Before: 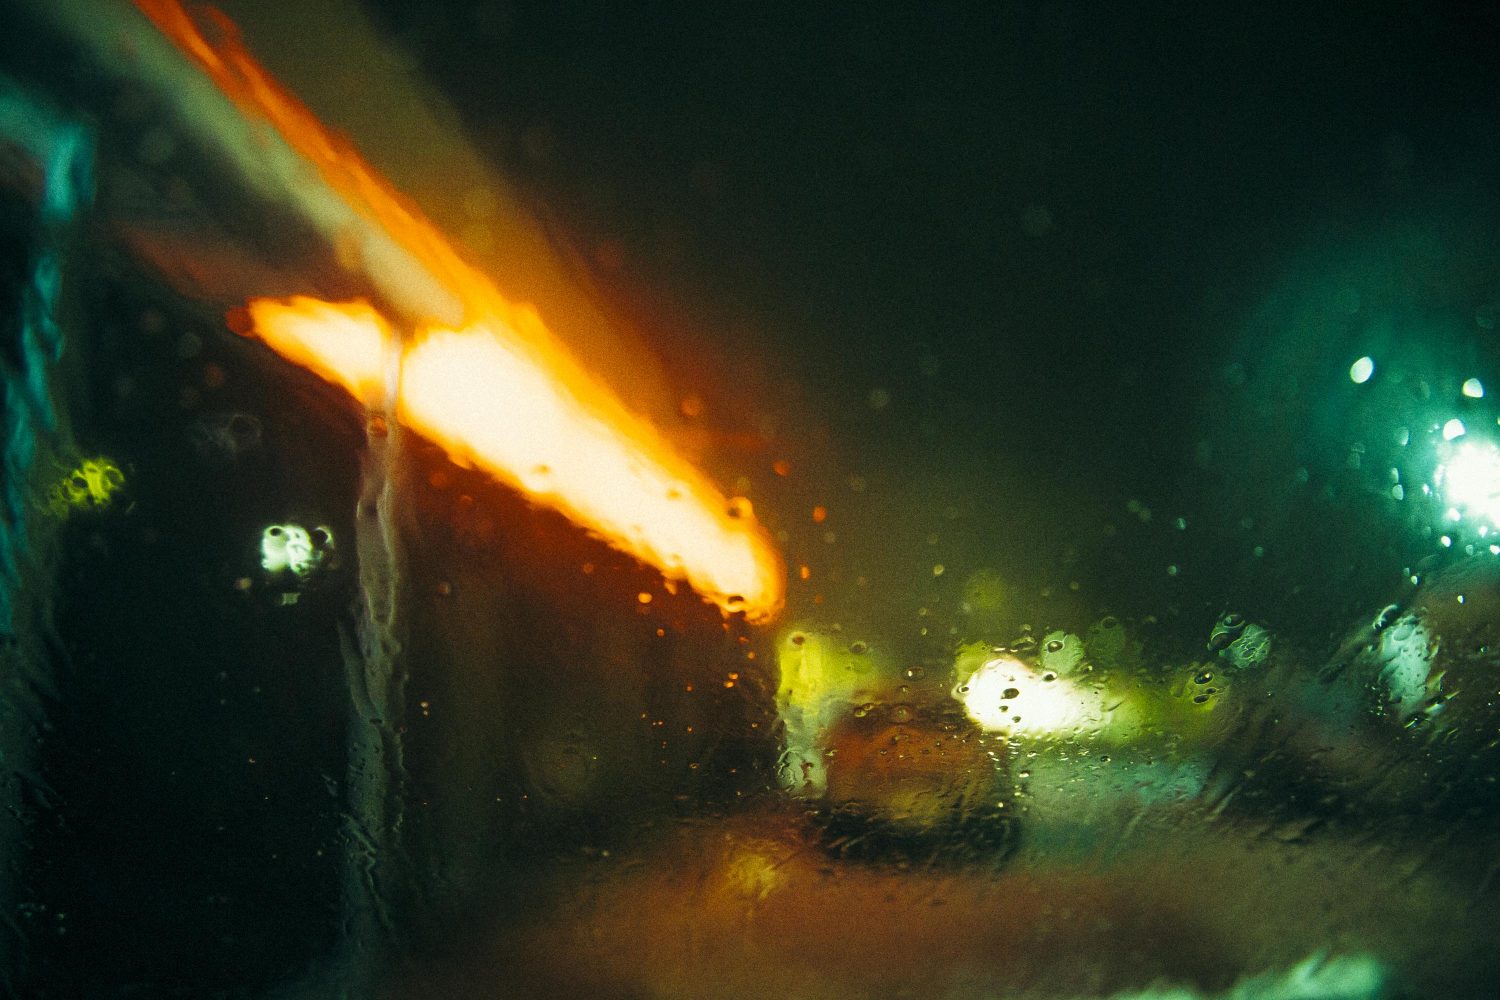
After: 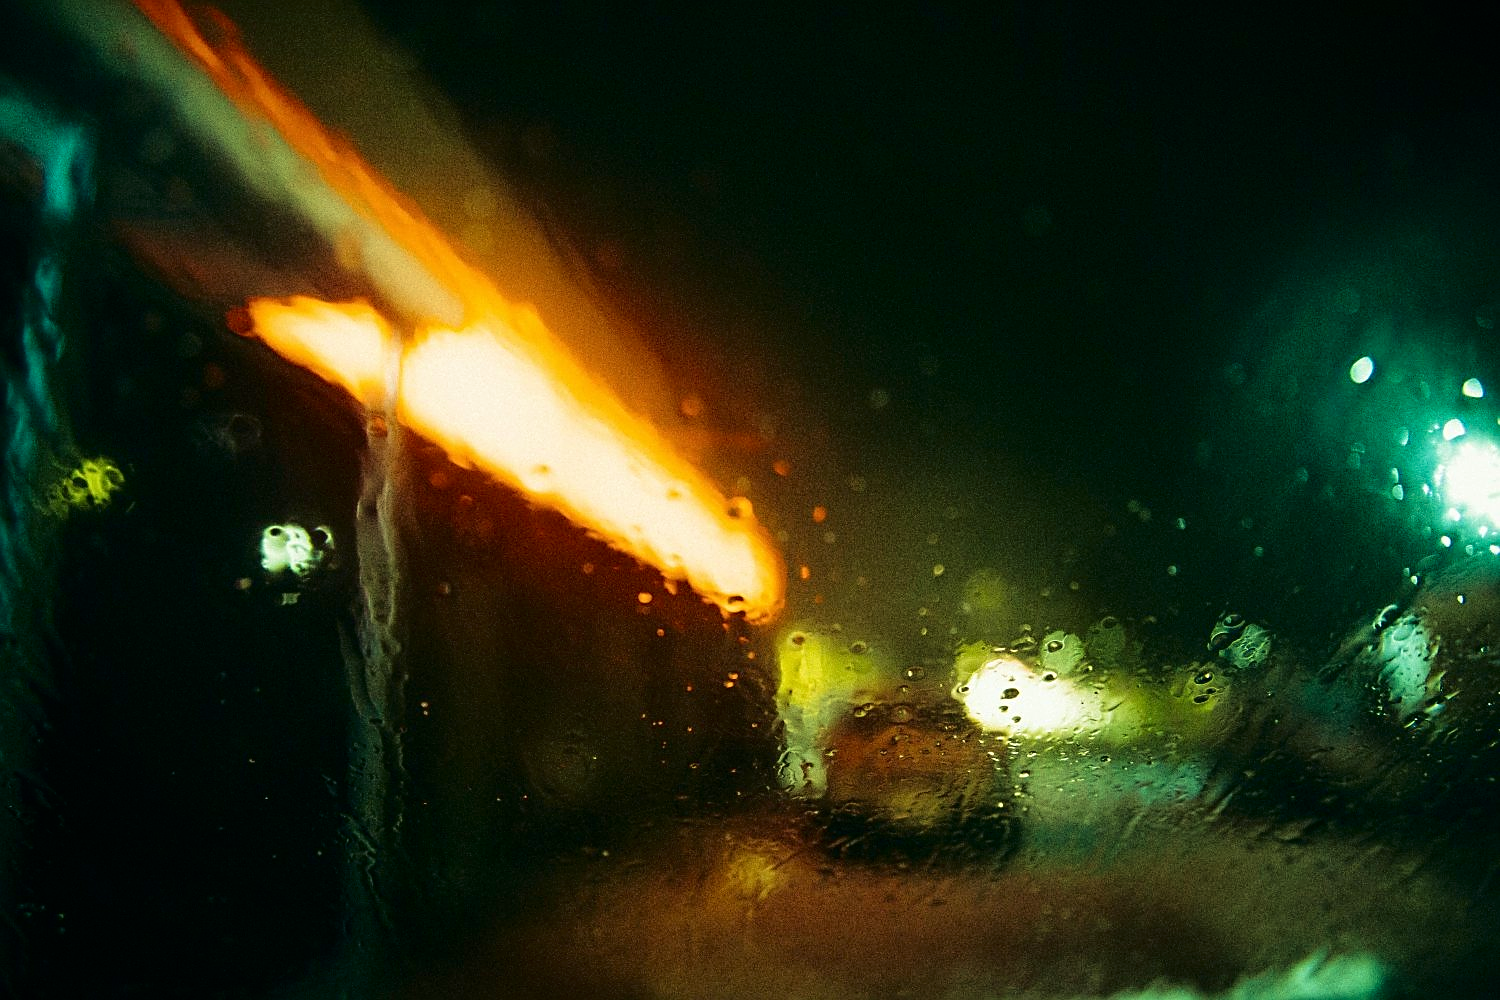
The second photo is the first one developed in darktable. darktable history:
fill light: exposure -2 EV, width 8.6
sharpen: on, module defaults
velvia: on, module defaults
